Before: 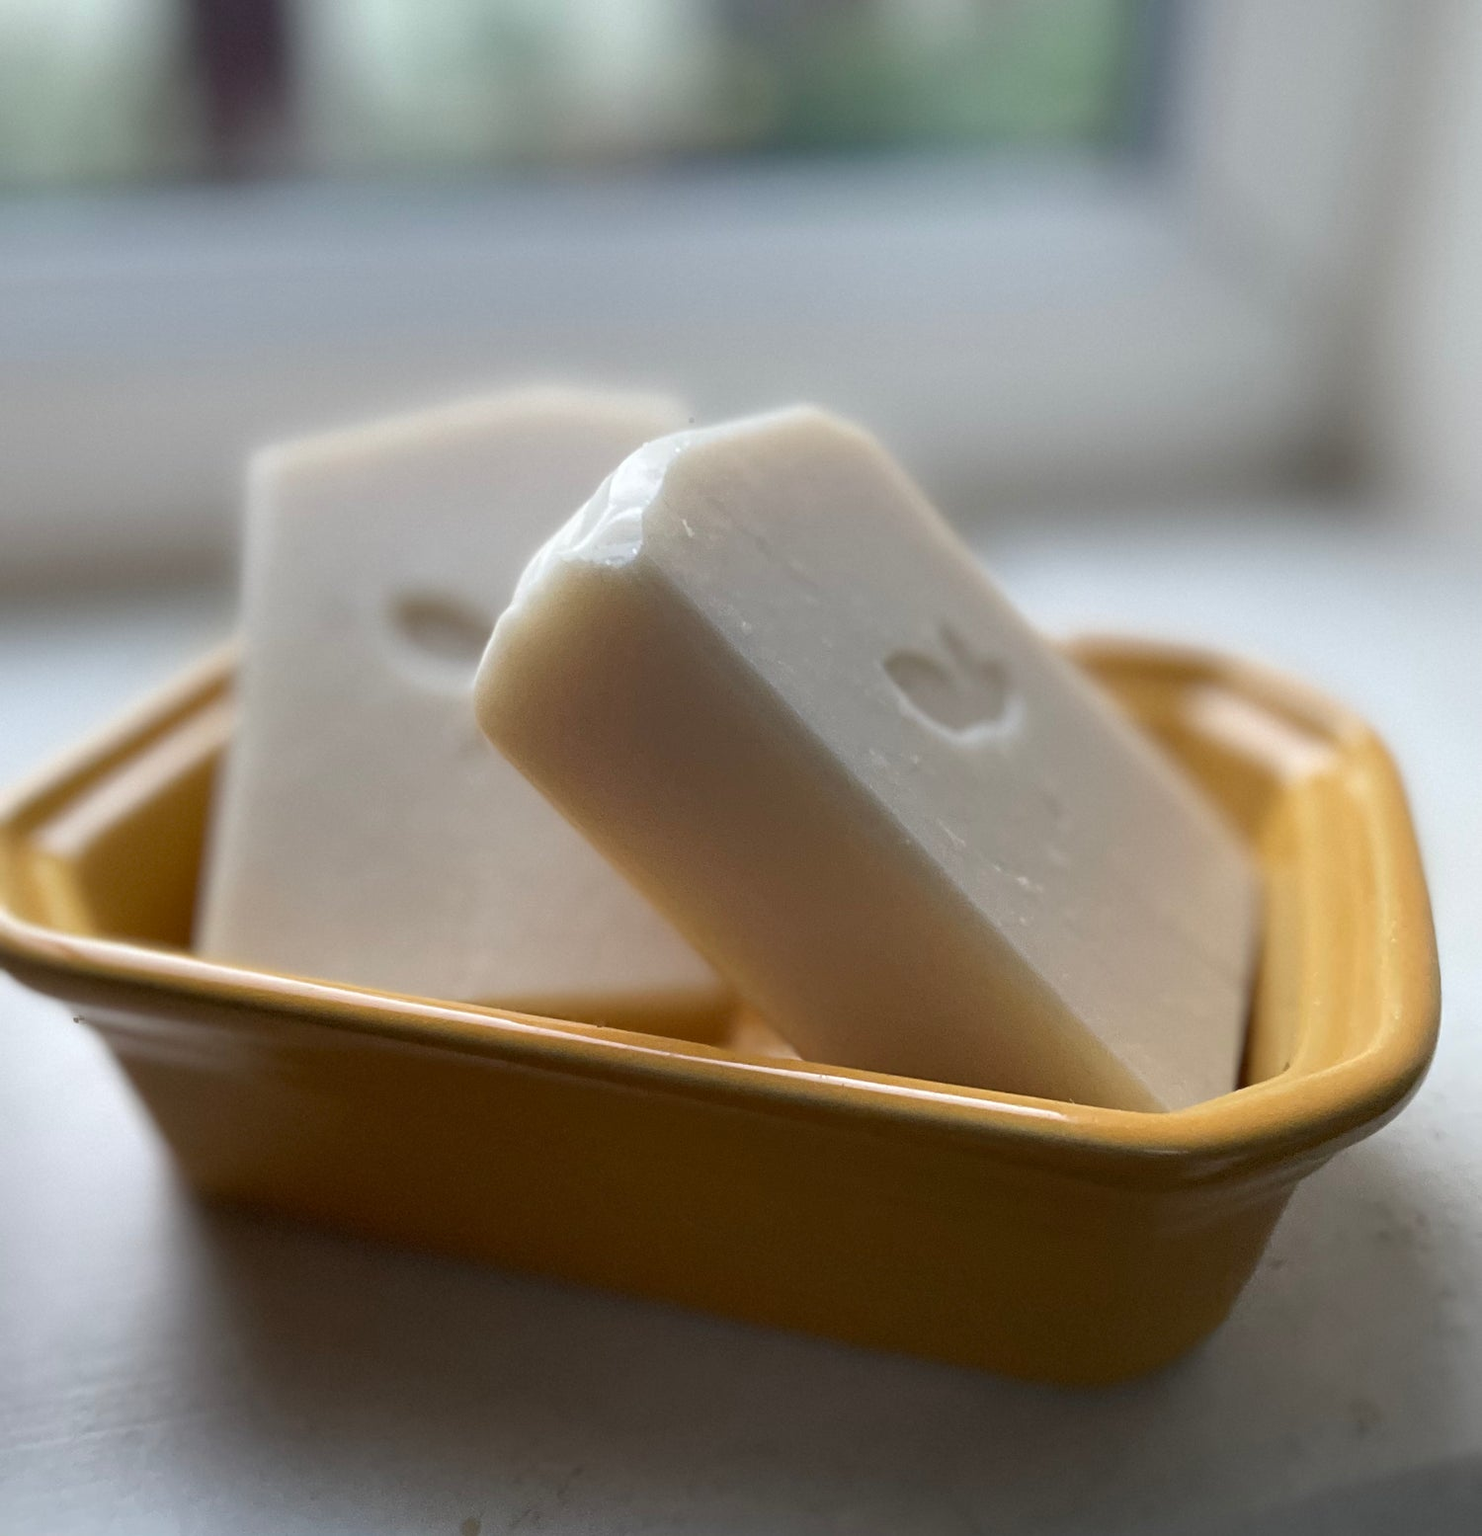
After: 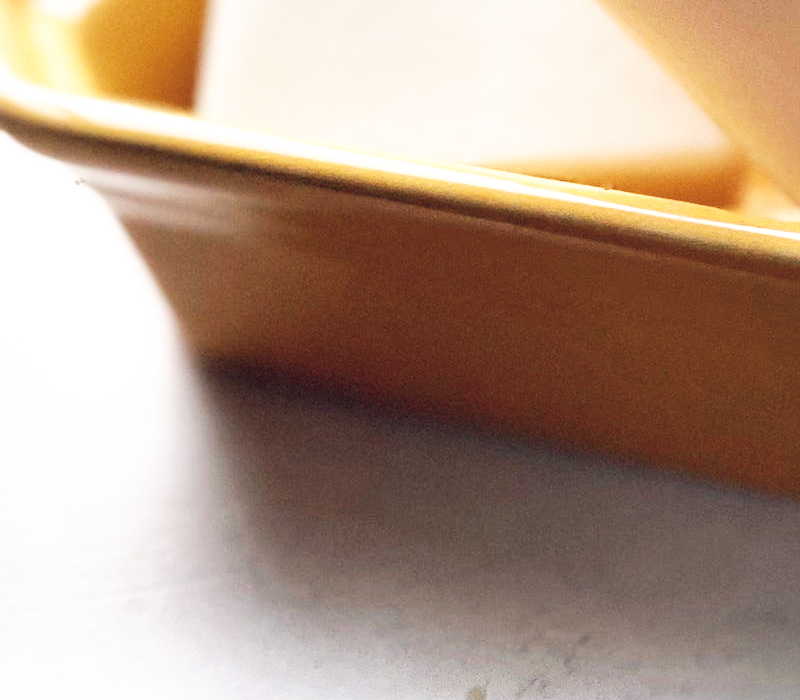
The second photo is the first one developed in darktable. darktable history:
crop and rotate: top 54.778%, right 46.61%, bottom 0.159%
white balance: emerald 1
color balance rgb: shadows lift › hue 87.51°, highlights gain › chroma 3.21%, highlights gain › hue 55.1°, global offset › chroma 0.15%, global offset › hue 253.66°, linear chroma grading › global chroma 0.5%
color correction: saturation 0.85
exposure: black level correction 0, exposure 0.7 EV, compensate exposure bias true, compensate highlight preservation false
base curve: curves: ch0 [(0, 0) (0.007, 0.004) (0.027, 0.03) (0.046, 0.07) (0.207, 0.54) (0.442, 0.872) (0.673, 0.972) (1, 1)], preserve colors none
